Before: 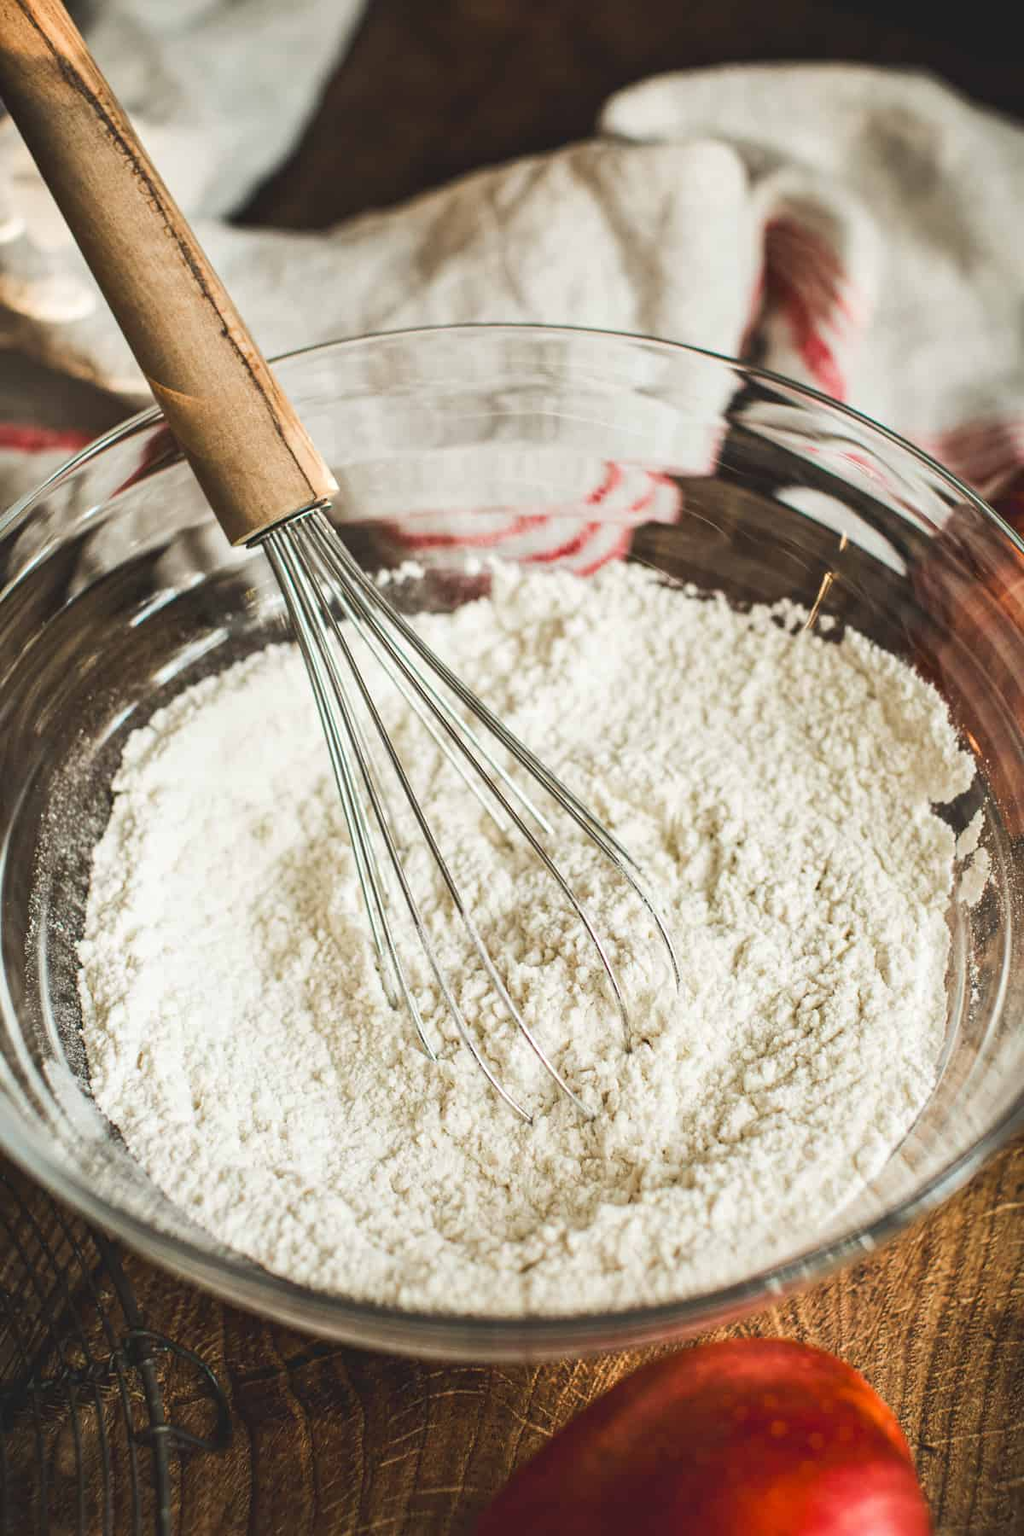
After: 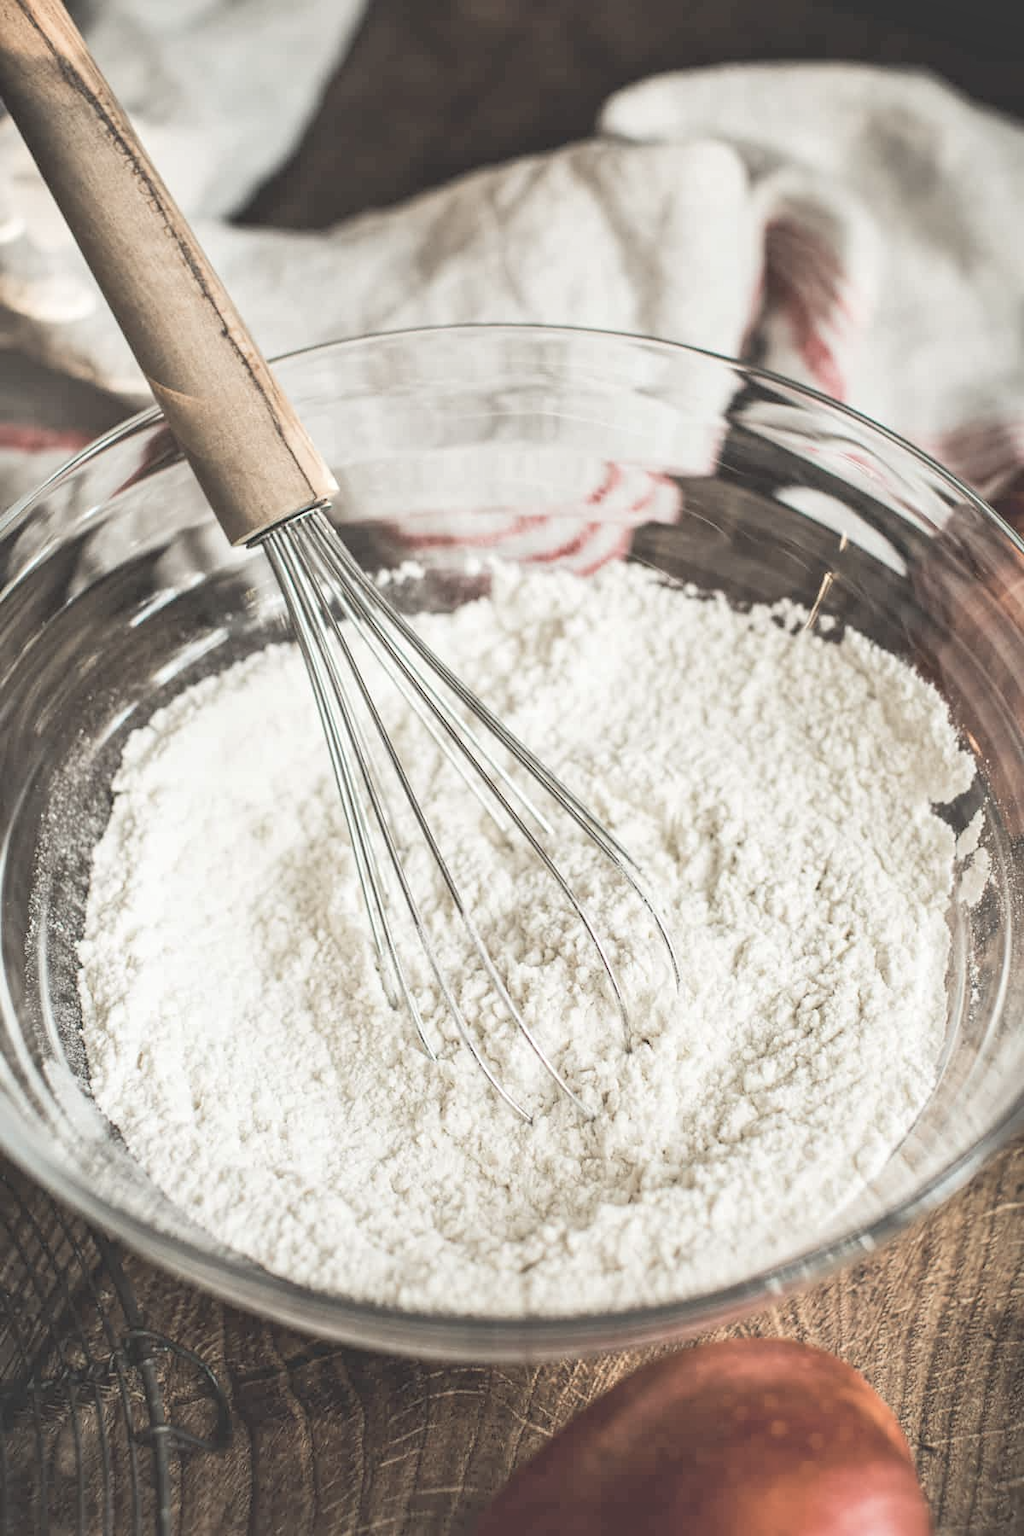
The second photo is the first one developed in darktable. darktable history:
levels: levels [0, 0.498, 0.996]
shadows and highlights: shadows 30.86, highlights 0, soften with gaussian
contrast brightness saturation: brightness 0.18, saturation -0.5
